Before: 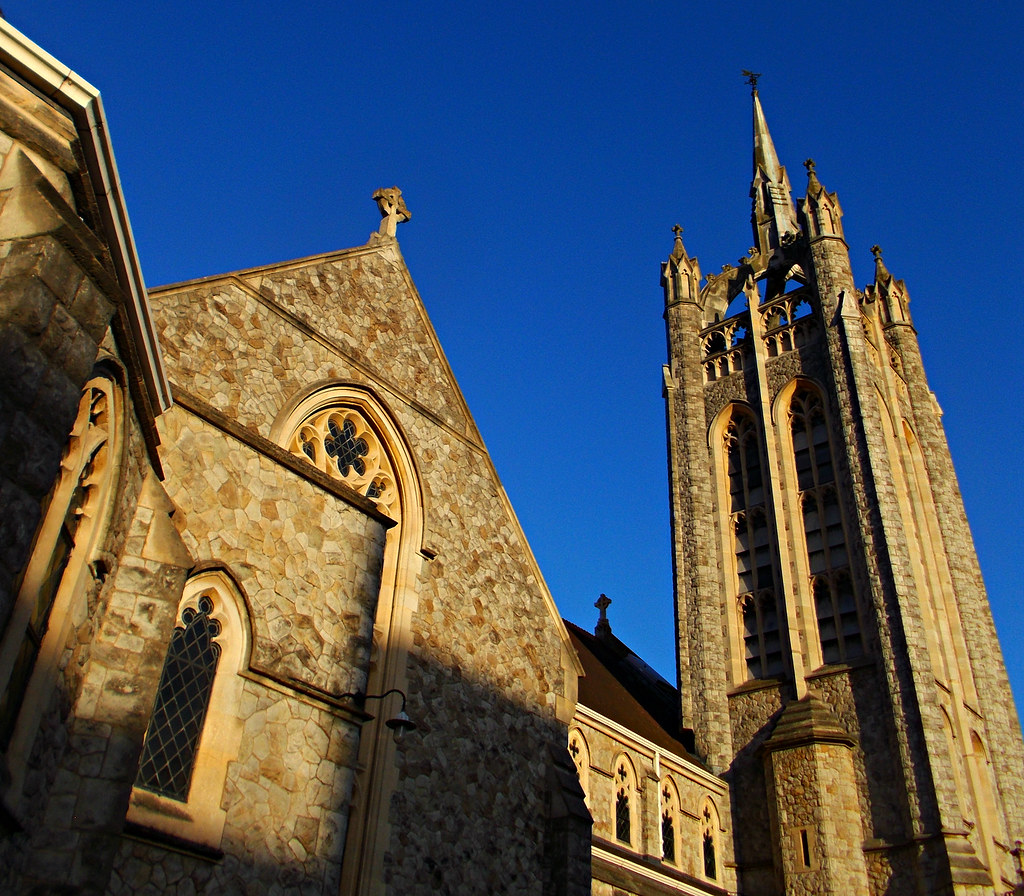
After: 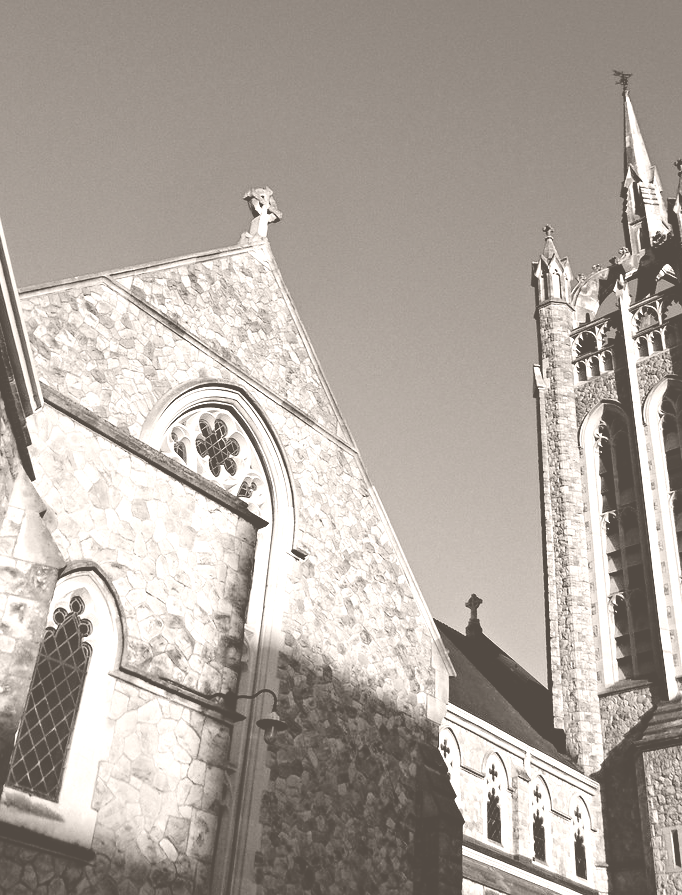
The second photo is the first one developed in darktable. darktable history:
filmic rgb: black relative exposure -7.32 EV, white relative exposure 5.09 EV, hardness 3.2
exposure: exposure 0.217 EV, compensate highlight preservation false
crop and rotate: left 12.673%, right 20.66%
colorize: hue 34.49°, saturation 35.33%, source mix 100%, lightness 55%, version 1
